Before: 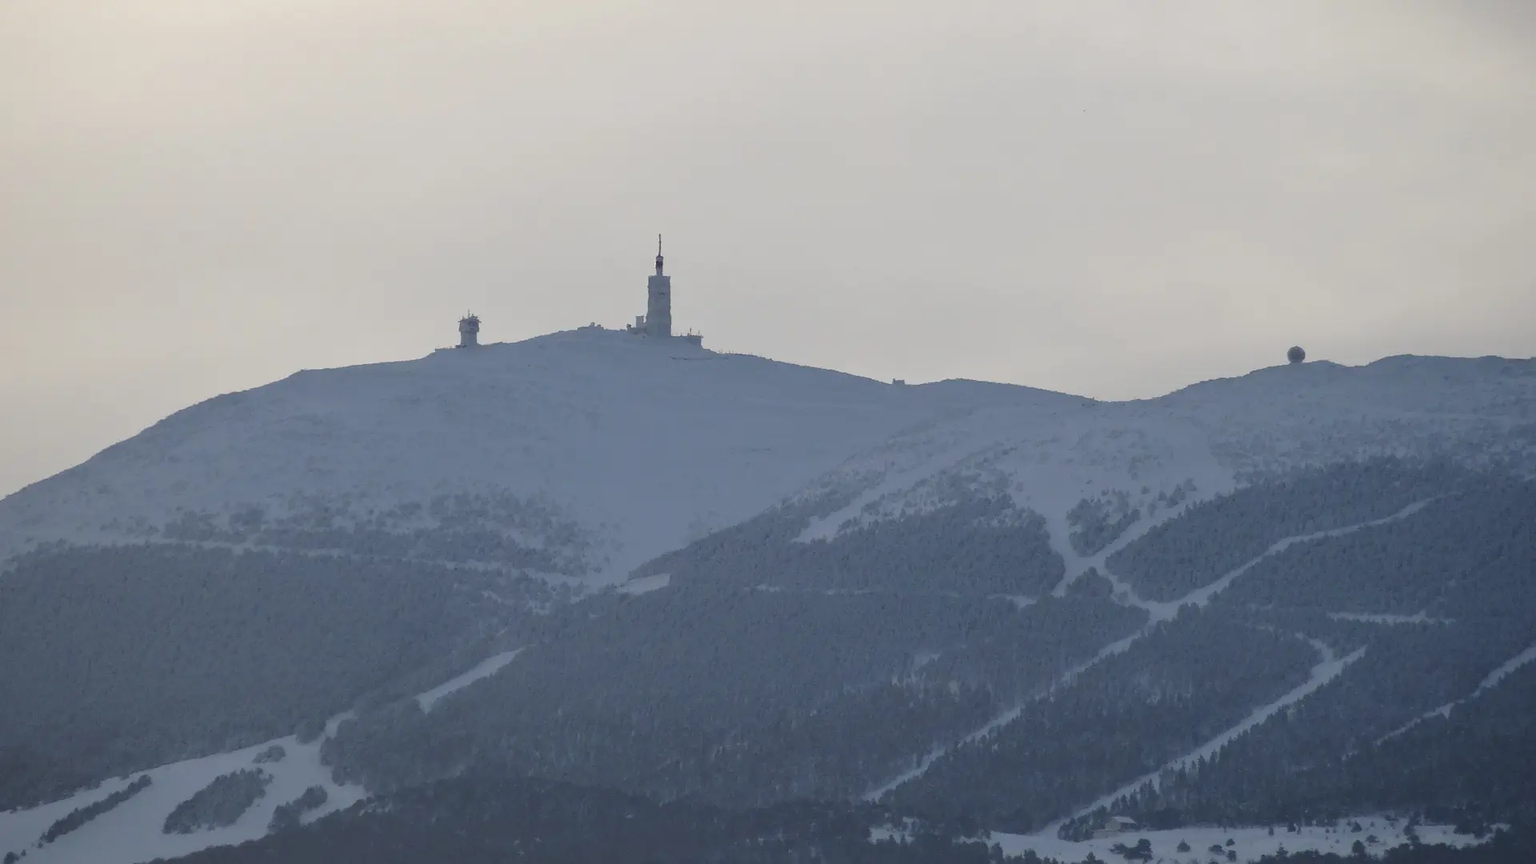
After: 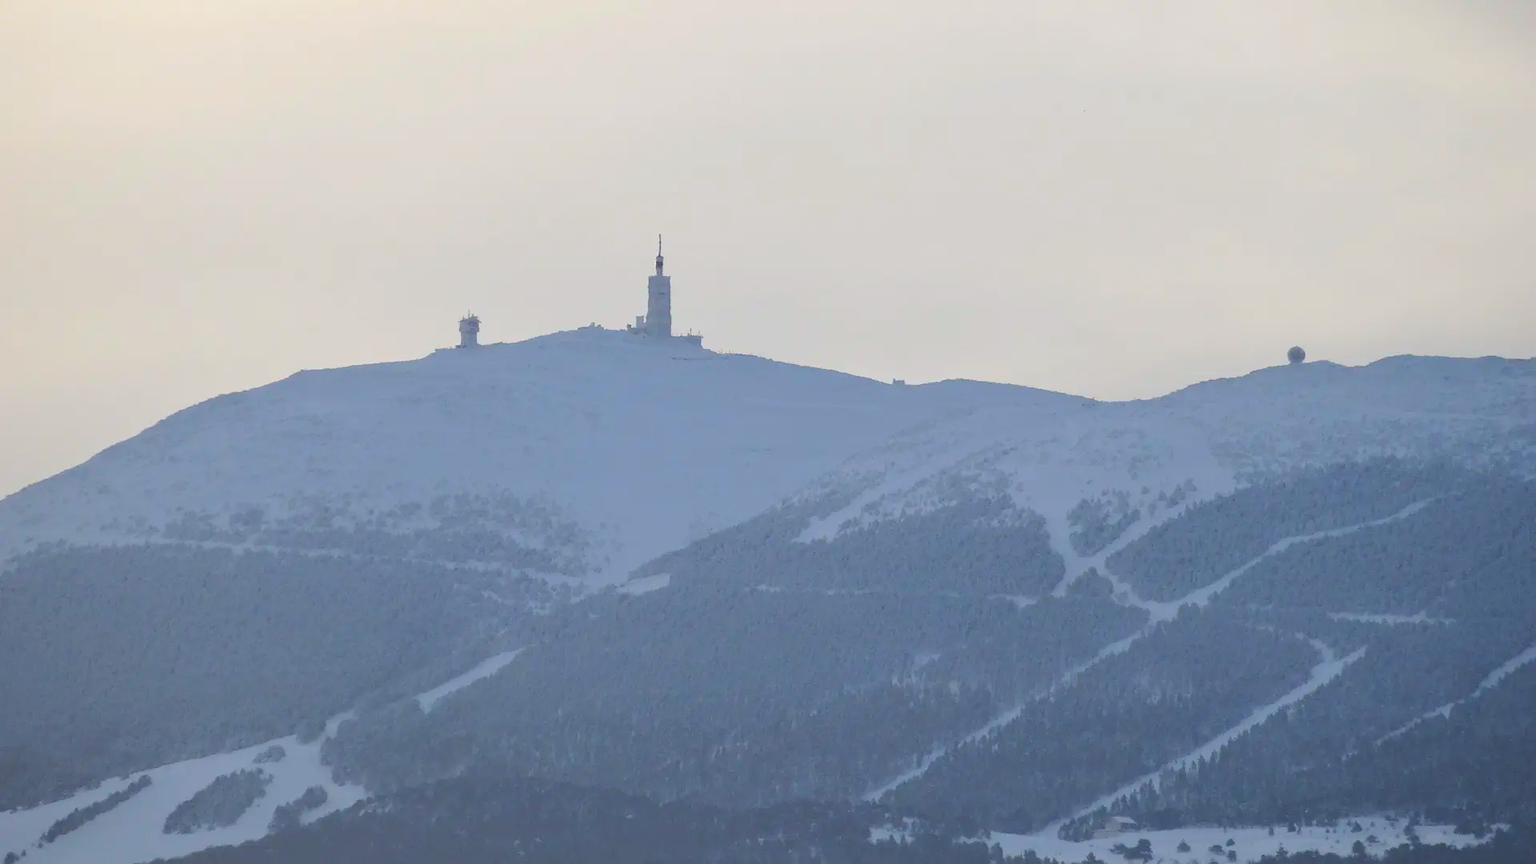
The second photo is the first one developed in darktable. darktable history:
contrast brightness saturation: contrast 0.066, brightness 0.179, saturation 0.419
